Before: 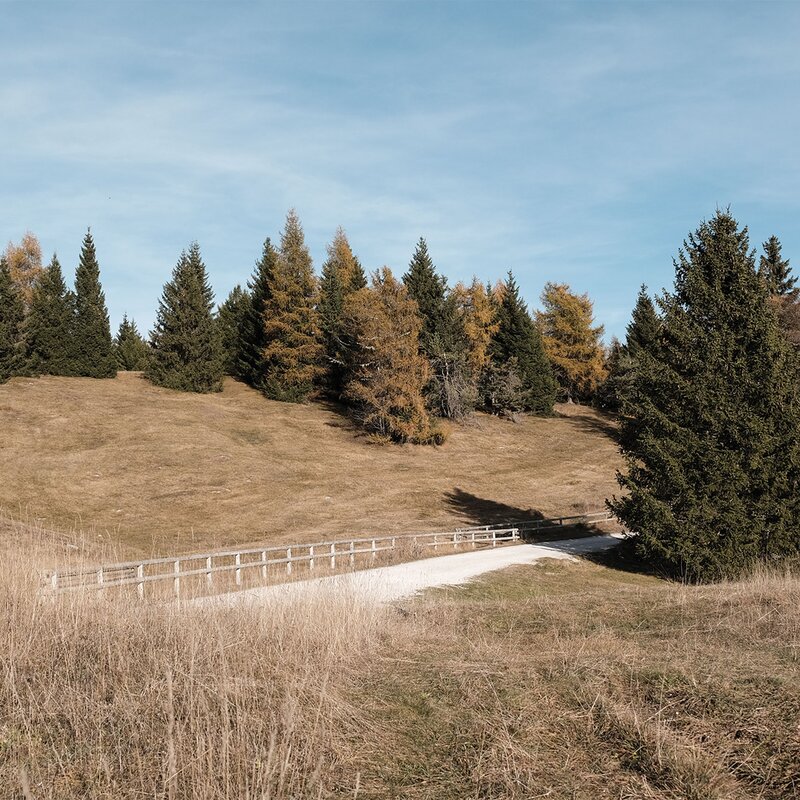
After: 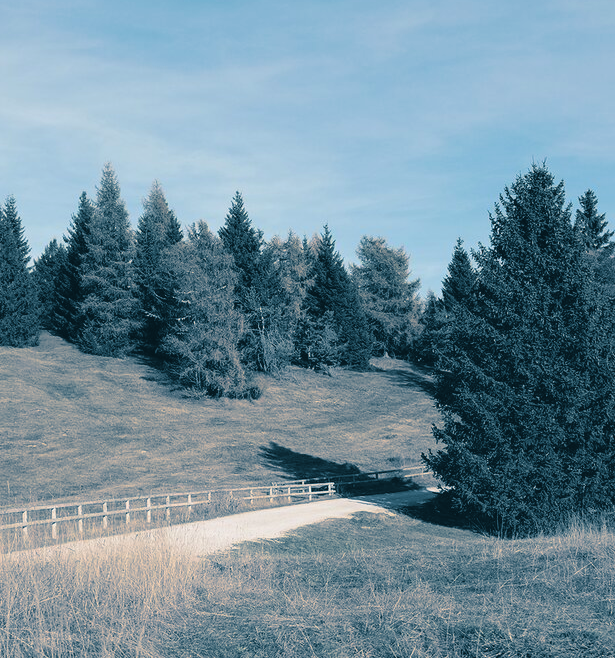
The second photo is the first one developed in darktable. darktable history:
contrast brightness saturation: contrast -0.1, brightness 0.05, saturation 0.08
crop: left 23.095%, top 5.827%, bottom 11.854%
split-toning: shadows › hue 212.4°, balance -70
